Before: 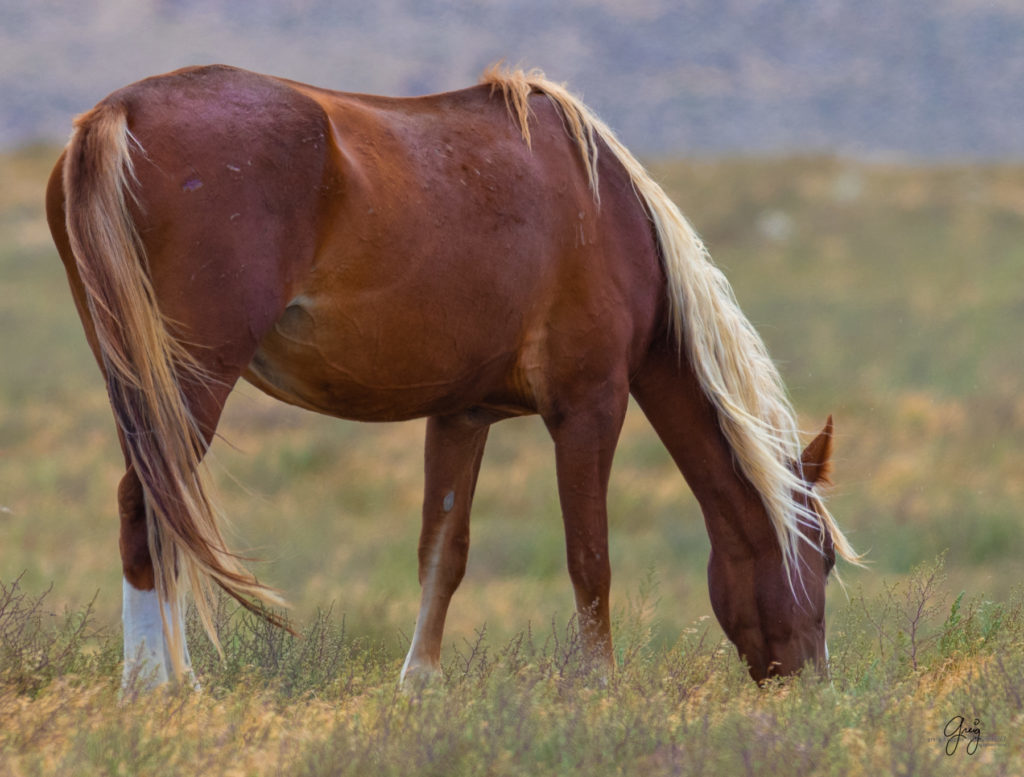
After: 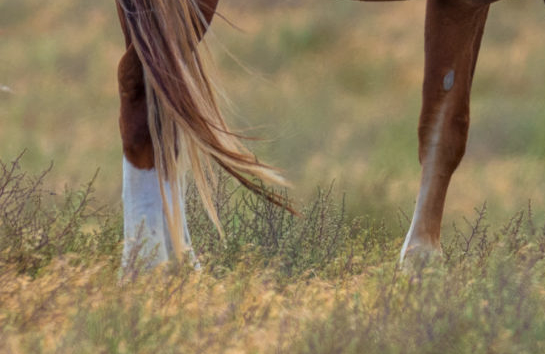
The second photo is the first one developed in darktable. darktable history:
local contrast: highlights 102%, shadows 98%, detail 119%, midtone range 0.2
crop and rotate: top 54.191%, right 46.697%, bottom 0.138%
